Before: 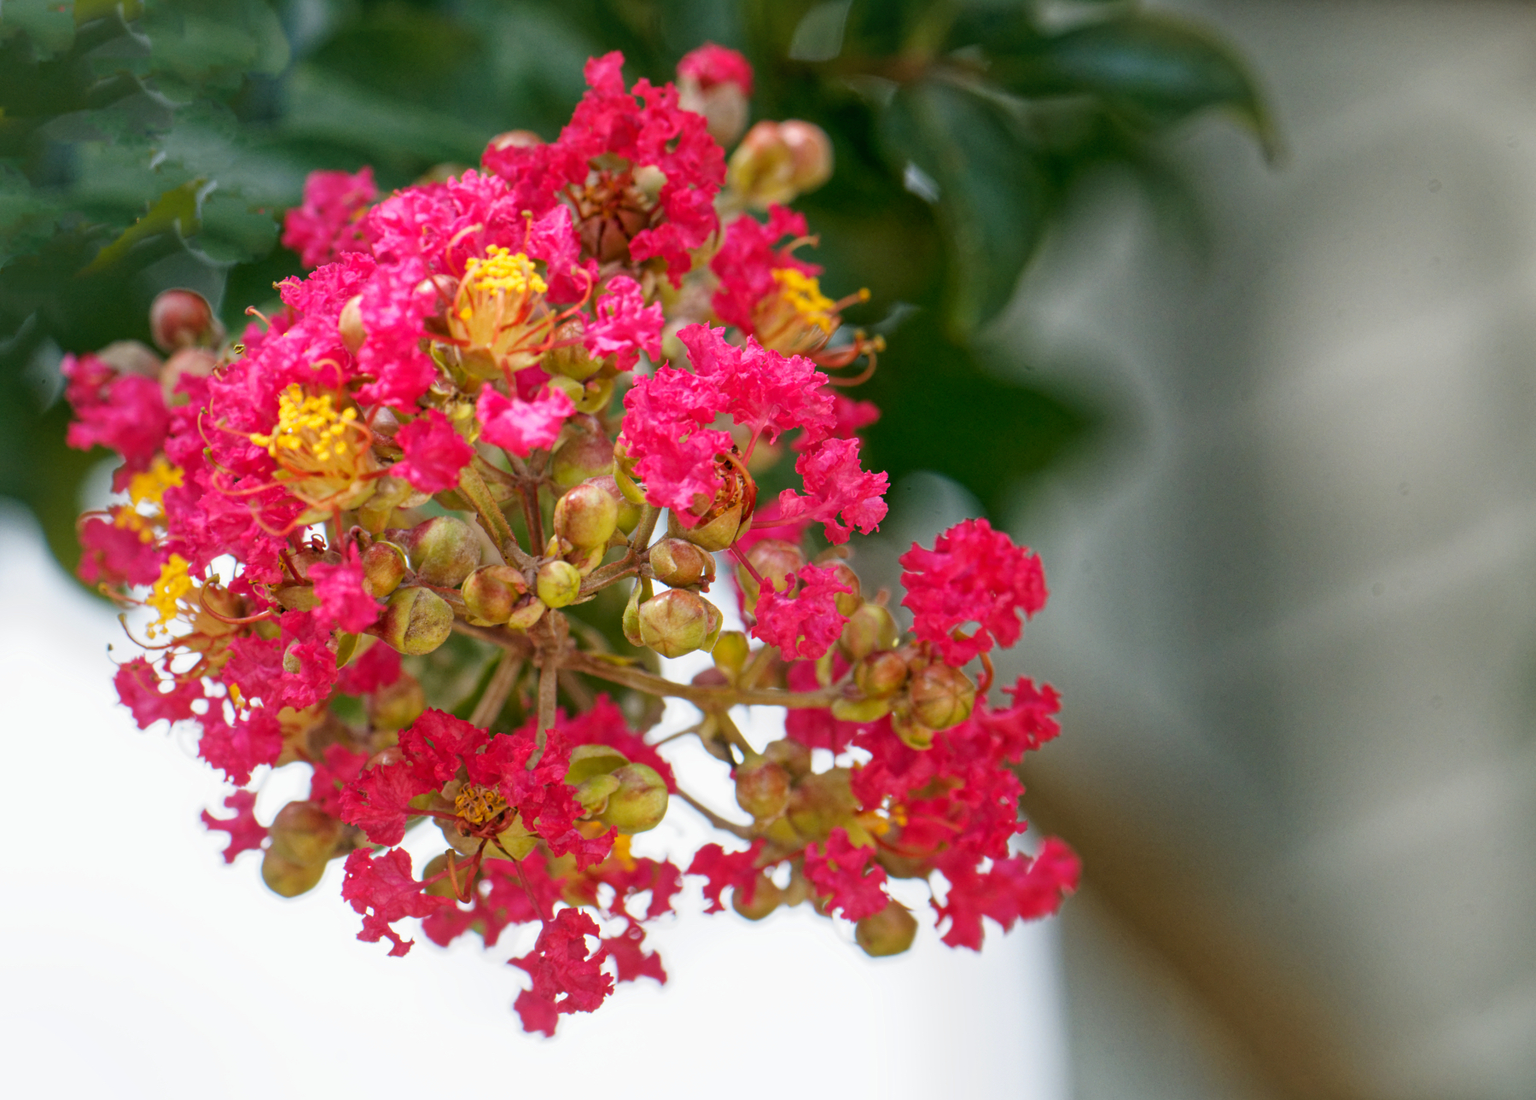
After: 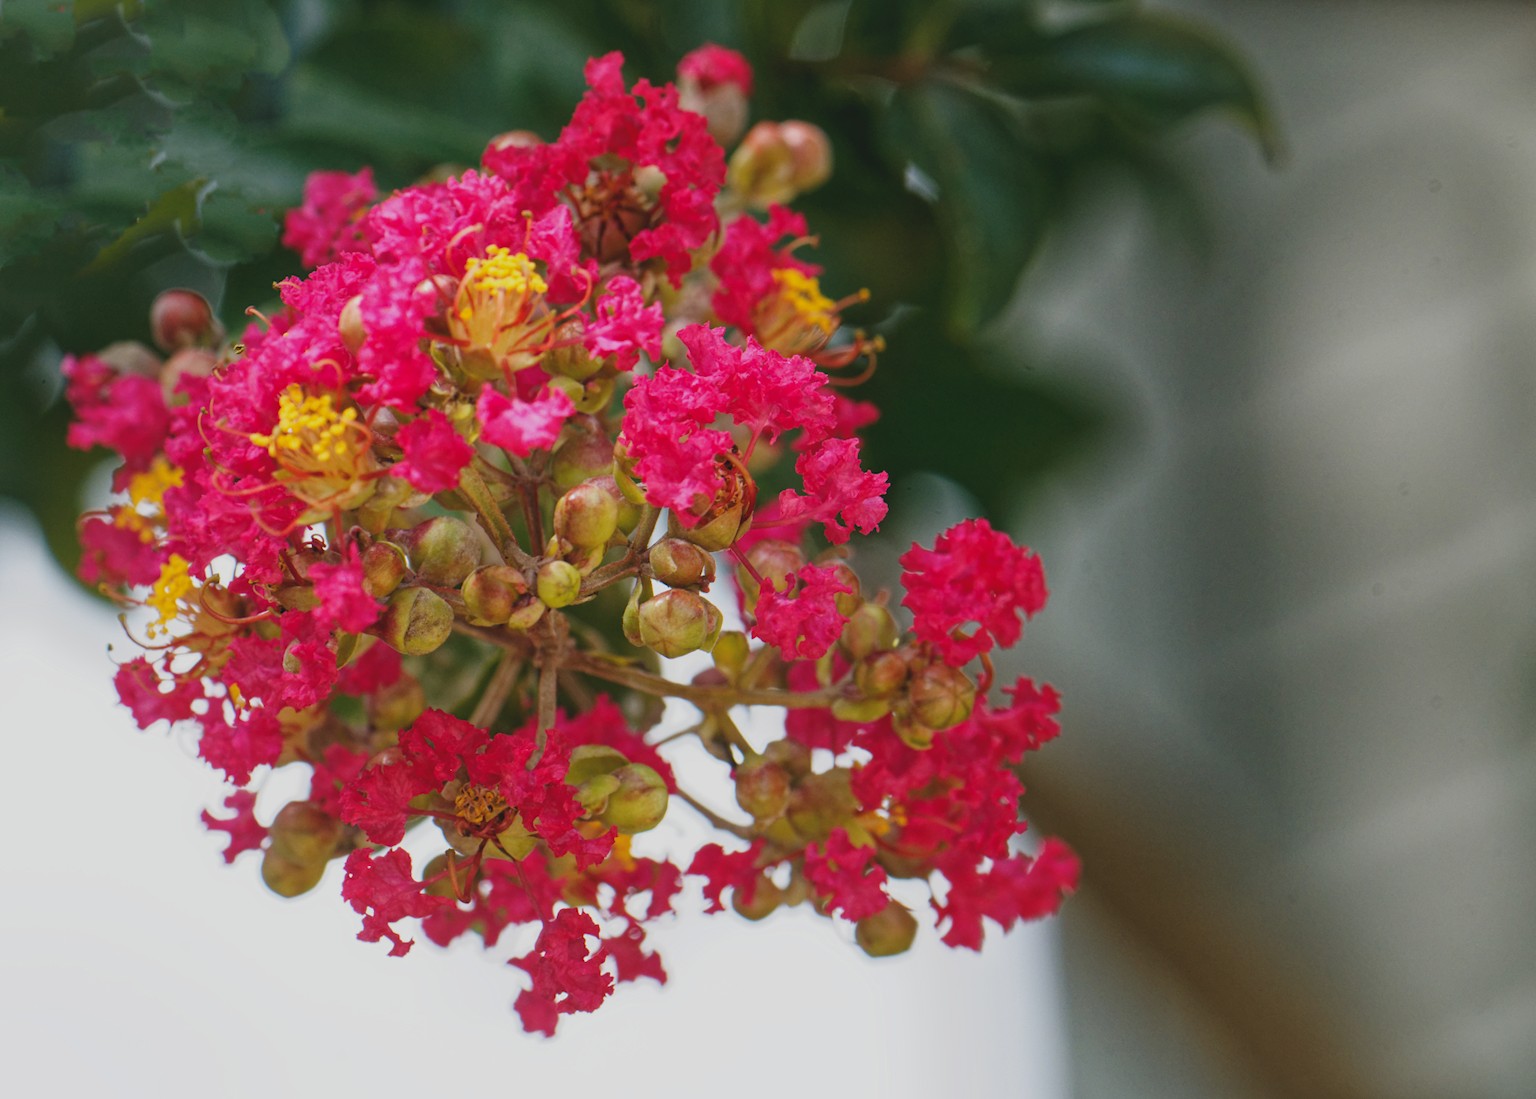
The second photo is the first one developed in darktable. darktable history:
exposure: black level correction -0.015, exposure -0.503 EV, compensate highlight preservation false
tone curve: curves: ch0 [(0, 0) (0.08, 0.069) (0.4, 0.391) (0.6, 0.609) (0.92, 0.93) (1, 1)], preserve colors none
